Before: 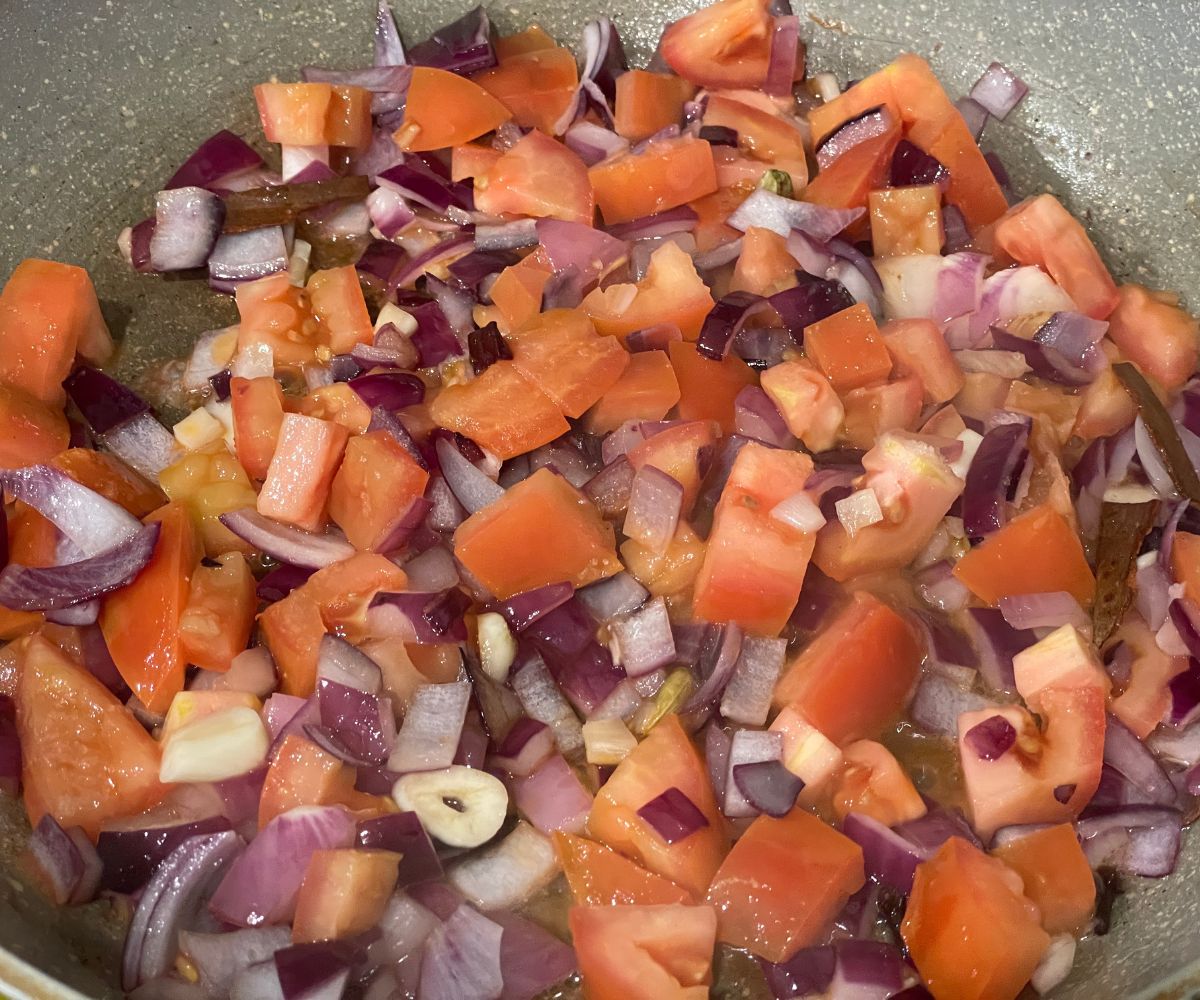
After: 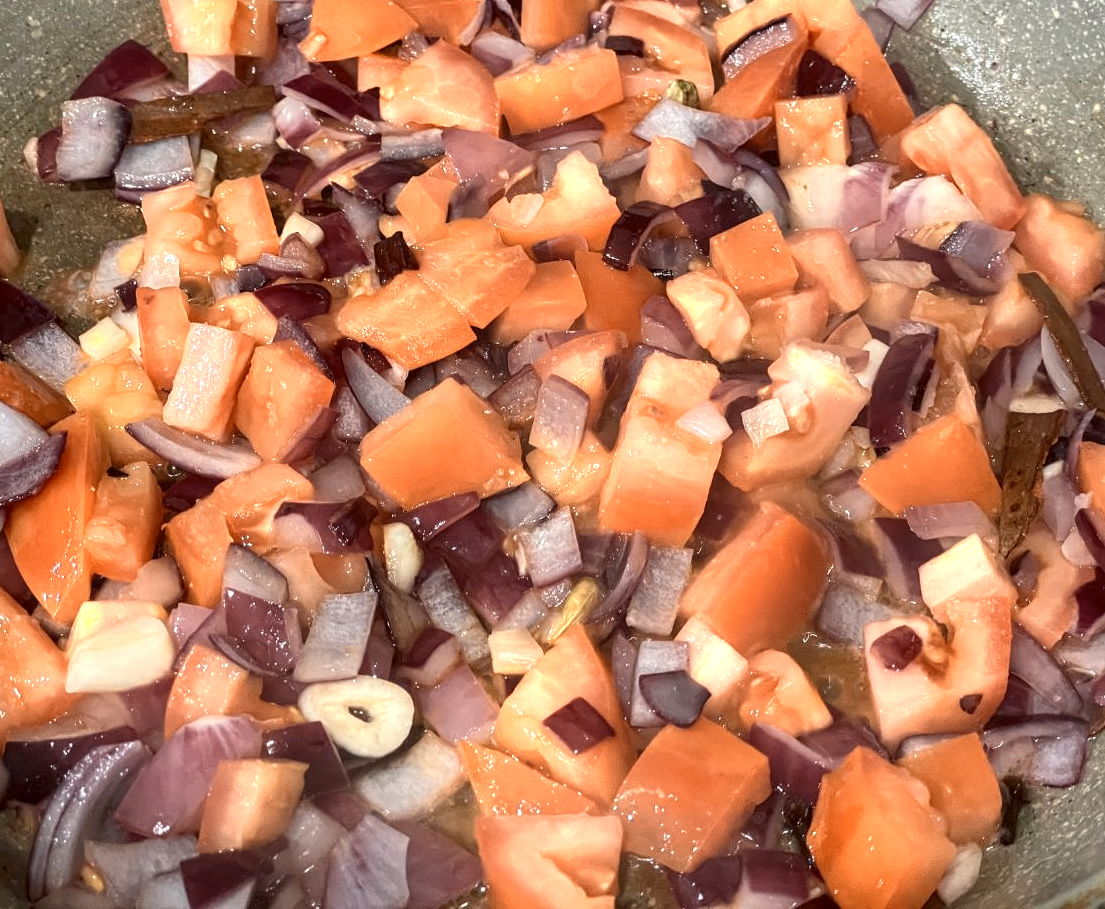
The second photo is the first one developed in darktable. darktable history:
color zones: curves: ch0 [(0.018, 0.548) (0.197, 0.654) (0.425, 0.447) (0.605, 0.658) (0.732, 0.579)]; ch1 [(0.105, 0.531) (0.224, 0.531) (0.386, 0.39) (0.618, 0.456) (0.732, 0.456) (0.956, 0.421)]; ch2 [(0.039, 0.583) (0.215, 0.465) (0.399, 0.544) (0.465, 0.548) (0.614, 0.447) (0.724, 0.43) (0.882, 0.623) (0.956, 0.632)]
local contrast: on, module defaults
crop and rotate: left 7.911%, top 9.028%
